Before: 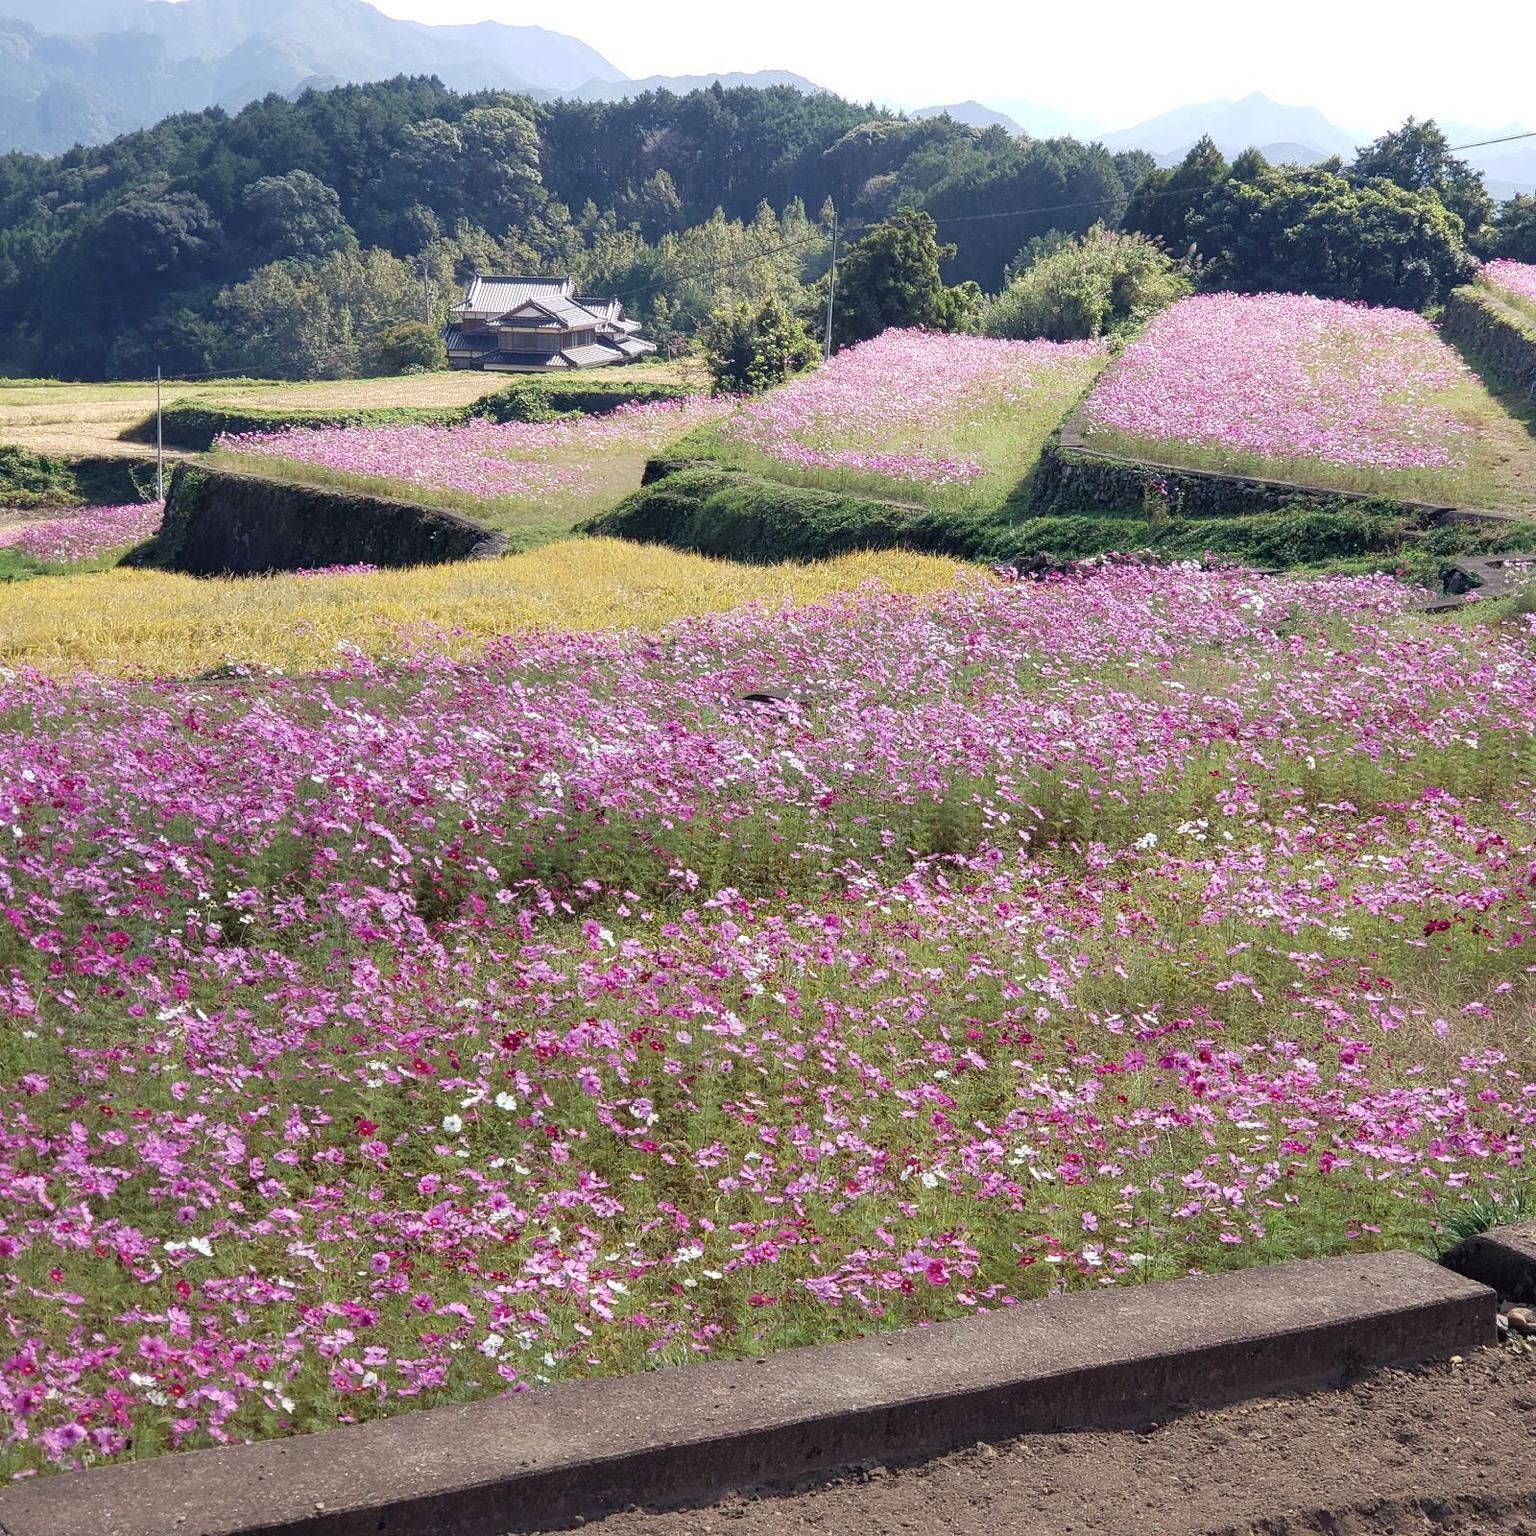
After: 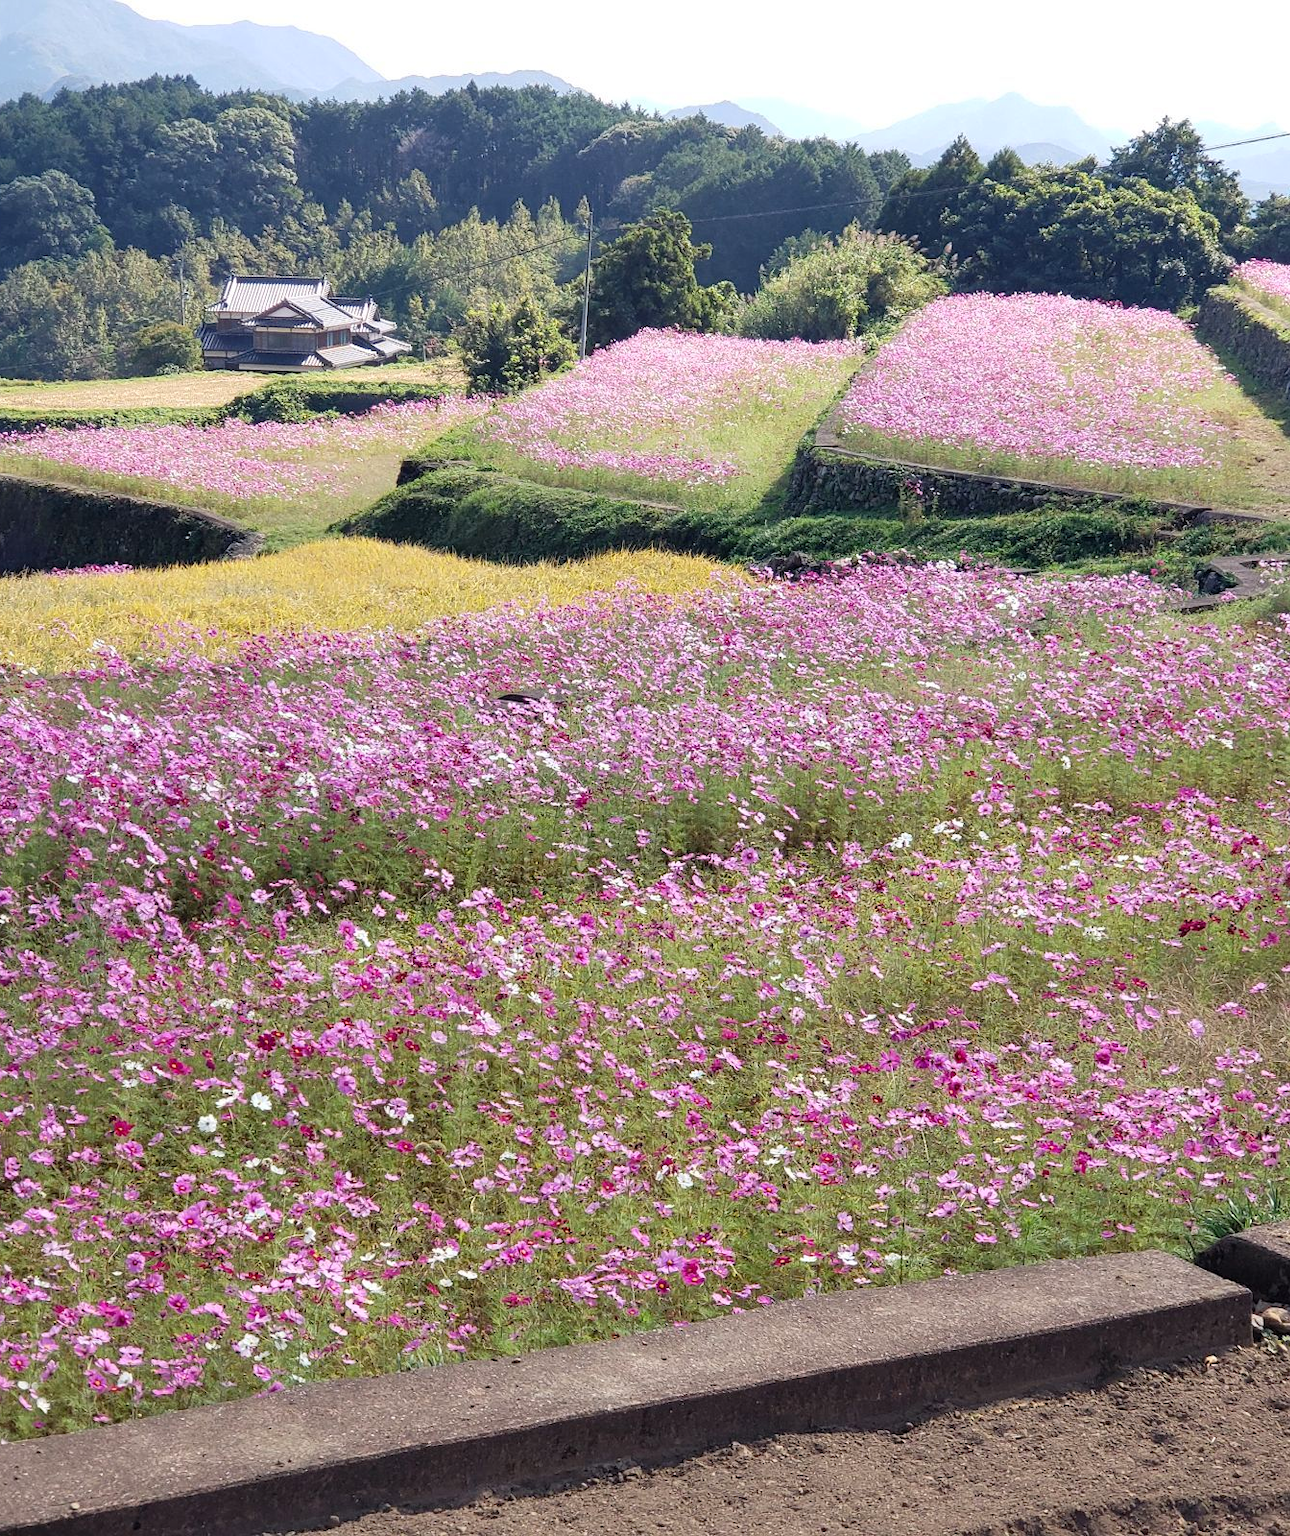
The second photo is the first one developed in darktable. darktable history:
contrast brightness saturation: contrast 0.097, brightness 0.039, saturation 0.088
shadows and highlights: shadows 36.23, highlights -27.82, soften with gaussian
crop: left 15.979%
